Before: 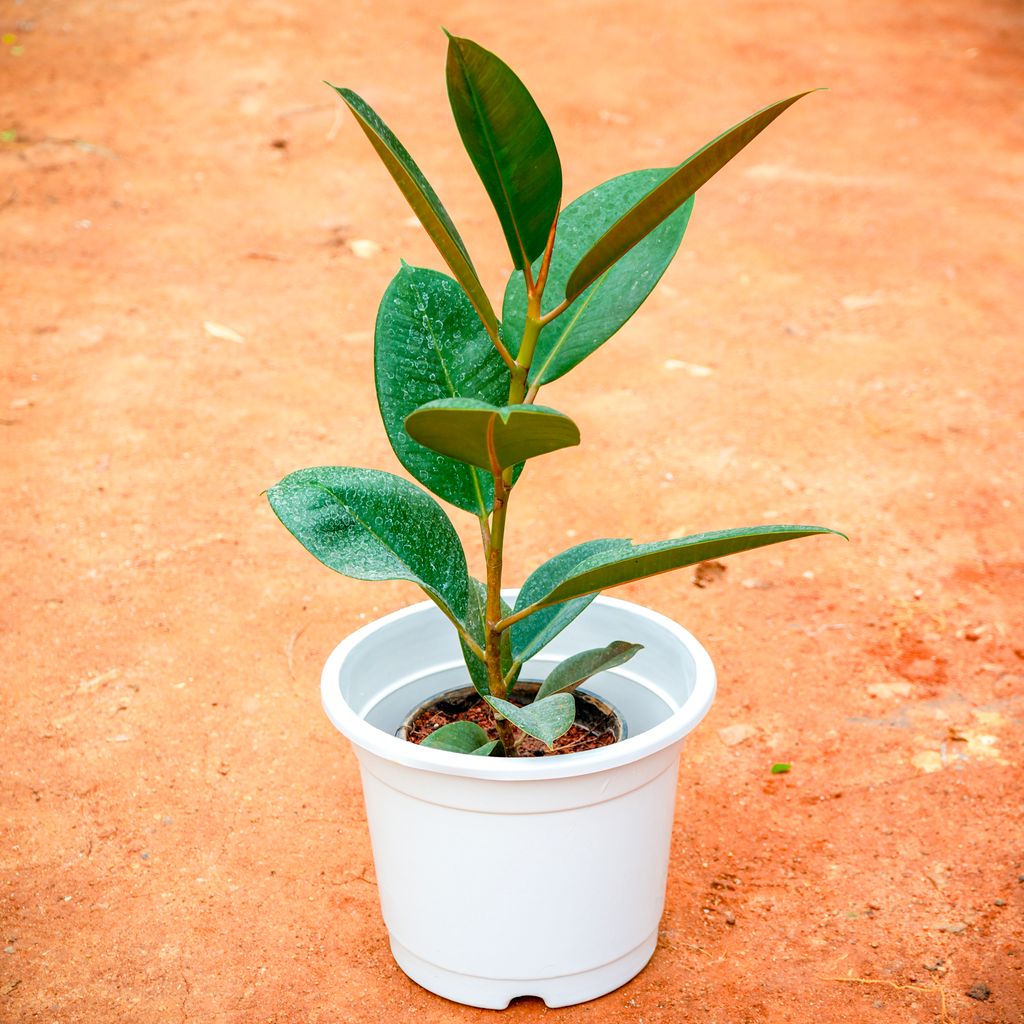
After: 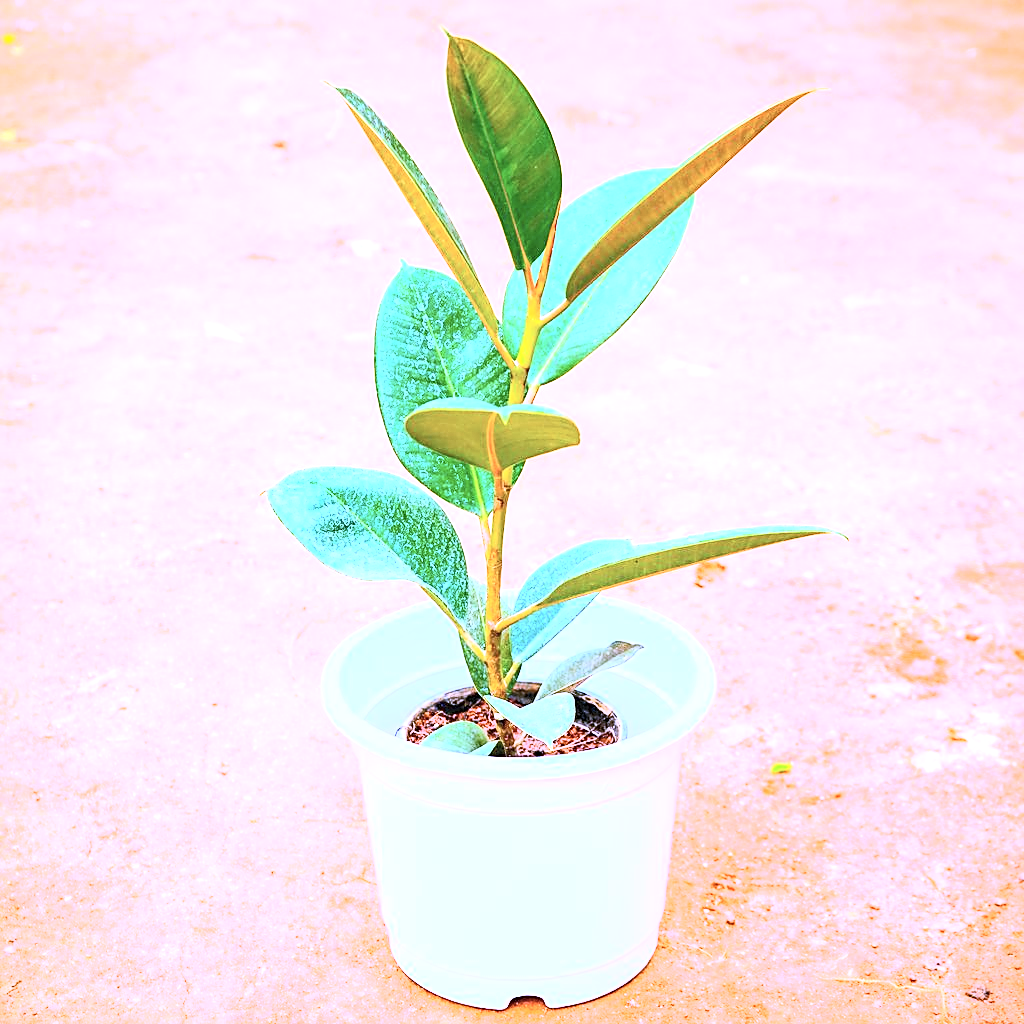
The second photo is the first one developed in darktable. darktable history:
exposure: black level correction 0, exposure 1.1 EV, compensate highlight preservation false
sharpen: on, module defaults
white balance: red 0.98, blue 1.61
contrast brightness saturation: contrast 0.39, brightness 0.53
